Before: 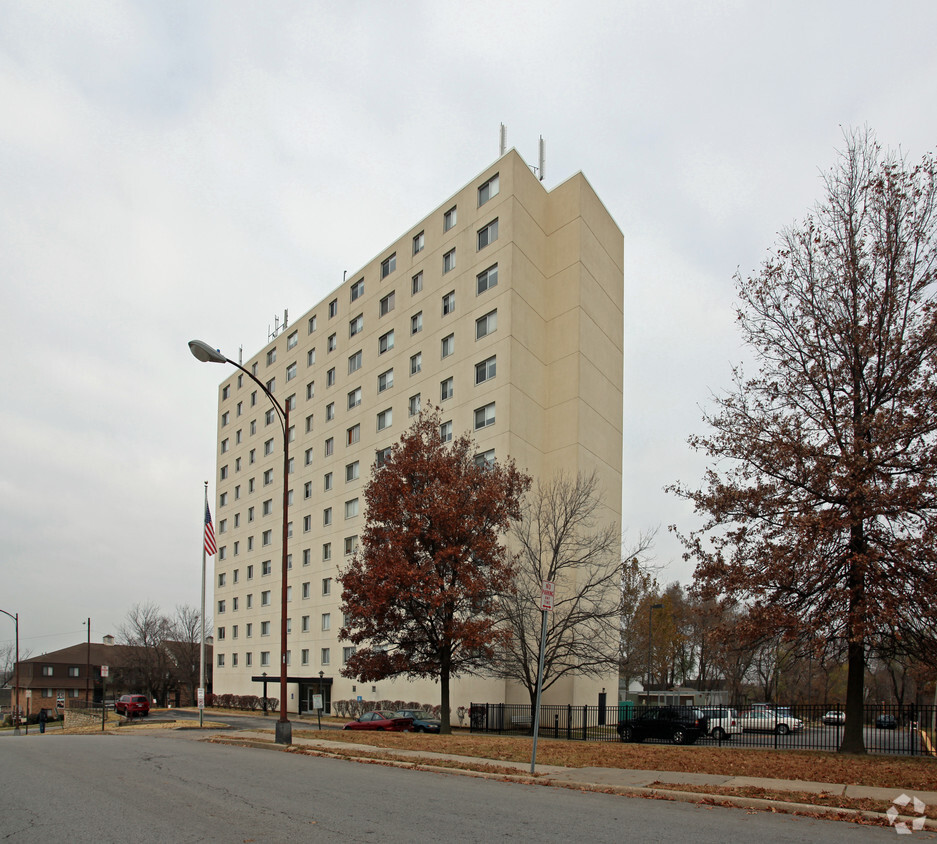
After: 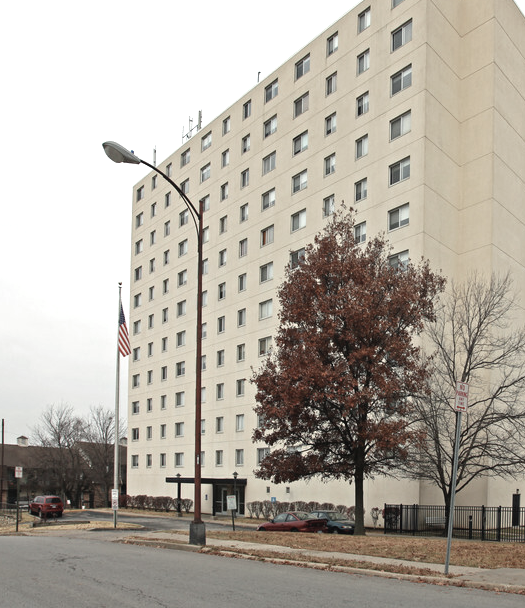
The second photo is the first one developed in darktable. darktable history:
crop: left 9.187%, top 23.628%, right 34.688%, bottom 4.323%
contrast brightness saturation: contrast -0.06, saturation -0.419
exposure: black level correction 0, exposure 0.699 EV, compensate highlight preservation false
color correction: highlights a* -0.109, highlights b* 0.148
